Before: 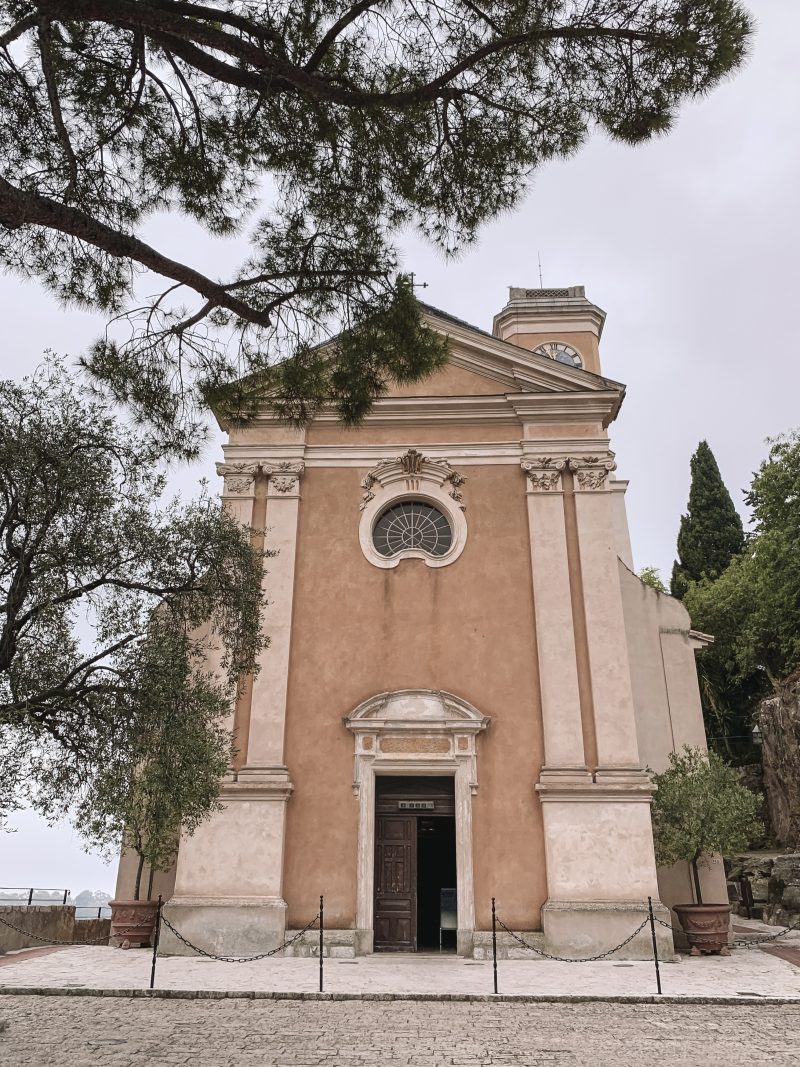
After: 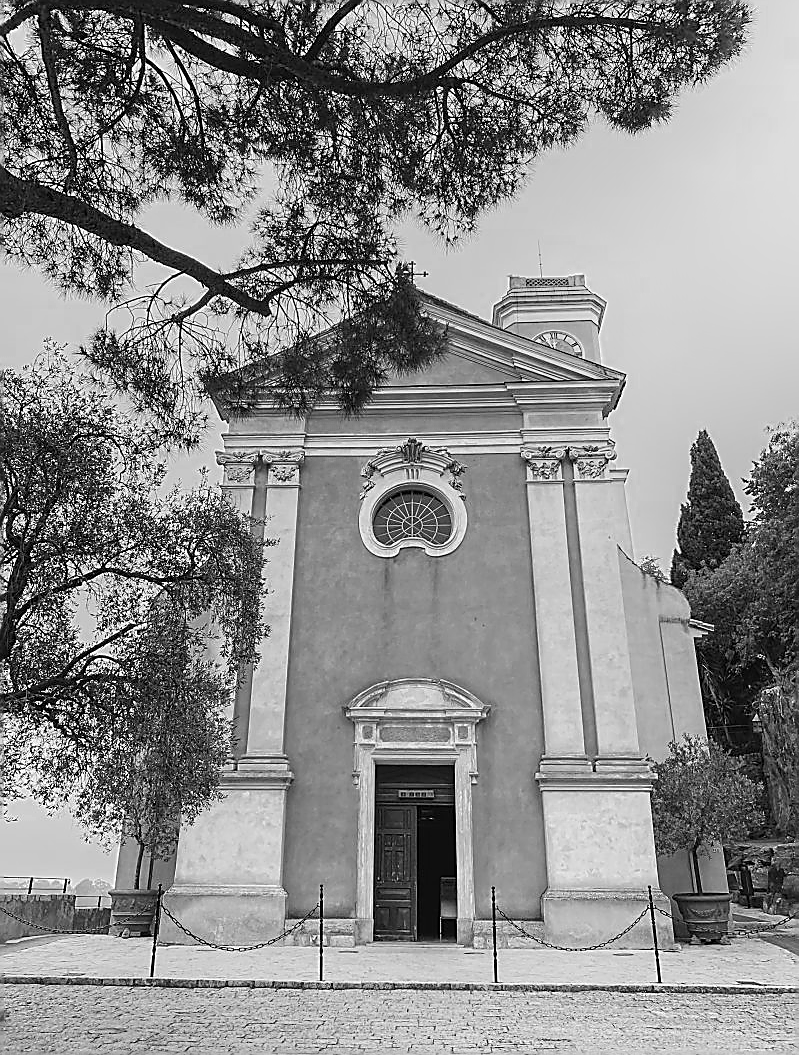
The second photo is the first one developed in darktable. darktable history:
sharpen: radius 1.4, amount 1.25, threshold 0.7
exposure: exposure -0.157 EV, compensate highlight preservation false
monochrome: on, module defaults
shadows and highlights: highlights 70.7, soften with gaussian
crop: top 1.049%, right 0.001%
color balance rgb: perceptual saturation grading › global saturation 36%, perceptual brilliance grading › global brilliance 10%, global vibrance 20%
color zones: curves: ch0 [(0, 0.5) (0.125, 0.4) (0.25, 0.5) (0.375, 0.4) (0.5, 0.4) (0.625, 0.35) (0.75, 0.35) (0.875, 0.5)]; ch1 [(0, 0.35) (0.125, 0.45) (0.25, 0.35) (0.375, 0.35) (0.5, 0.35) (0.625, 0.35) (0.75, 0.45) (0.875, 0.35)]; ch2 [(0, 0.6) (0.125, 0.5) (0.25, 0.5) (0.375, 0.6) (0.5, 0.6) (0.625, 0.5) (0.75, 0.5) (0.875, 0.5)]
white balance: red 0.924, blue 1.095
